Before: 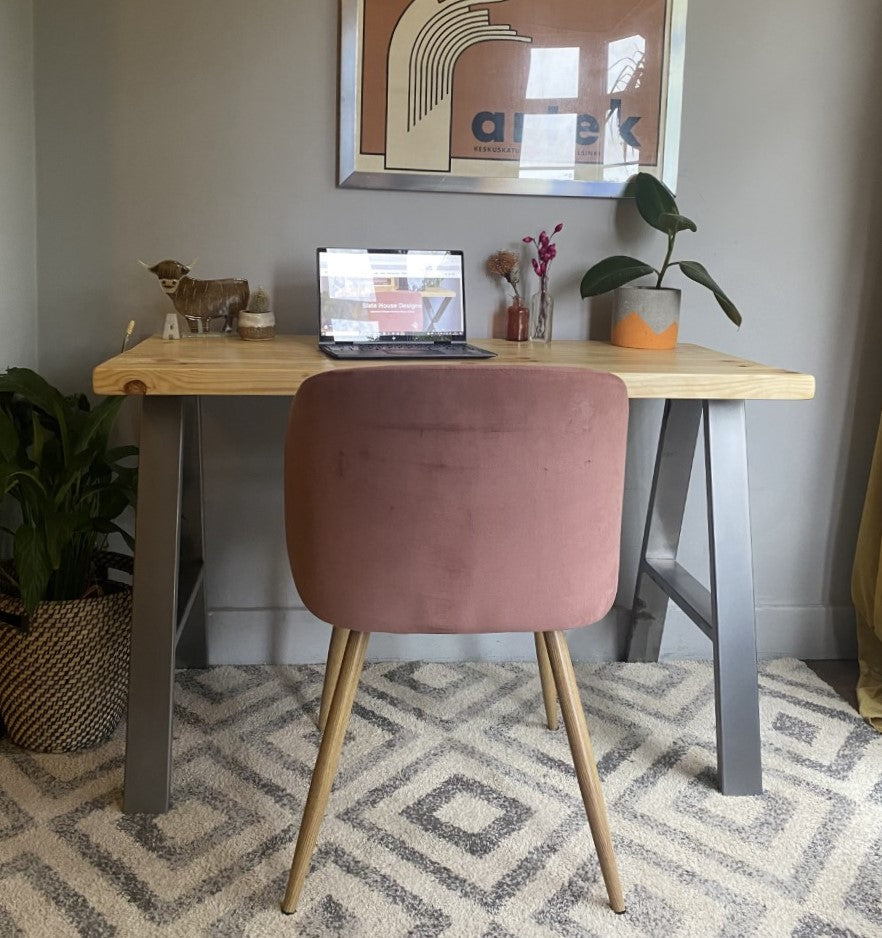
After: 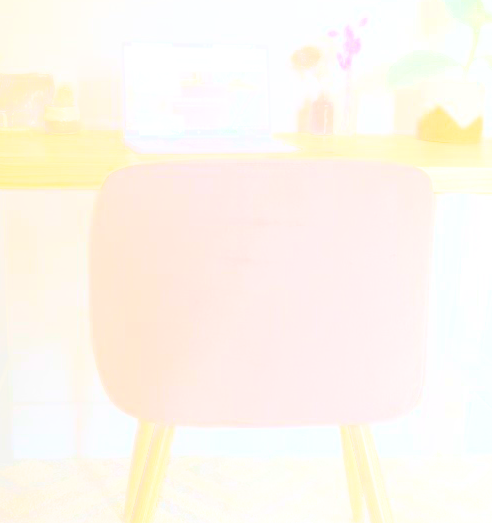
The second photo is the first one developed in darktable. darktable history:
velvia: strength 15%
base curve: curves: ch0 [(0, 0) (0.028, 0.03) (0.121, 0.232) (0.46, 0.748) (0.859, 0.968) (1, 1)], preserve colors none
crop and rotate: left 22.13%, top 22.054%, right 22.026%, bottom 22.102%
local contrast: on, module defaults
bloom: size 70%, threshold 25%, strength 70%
